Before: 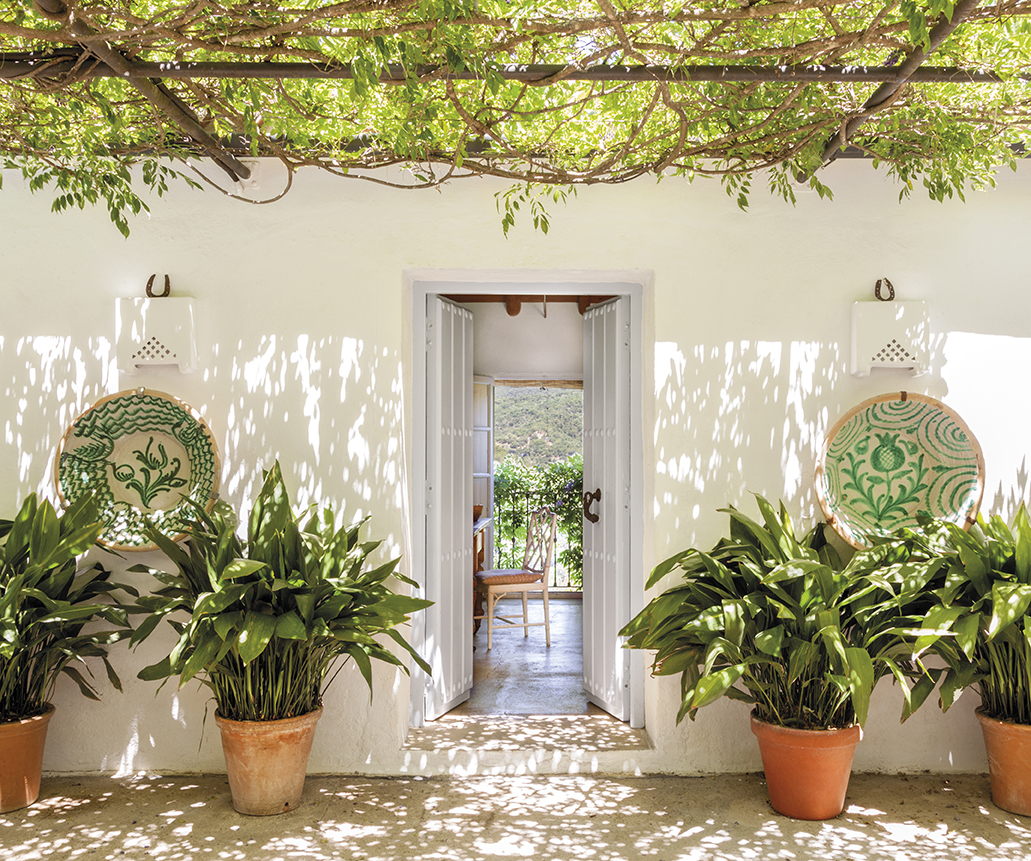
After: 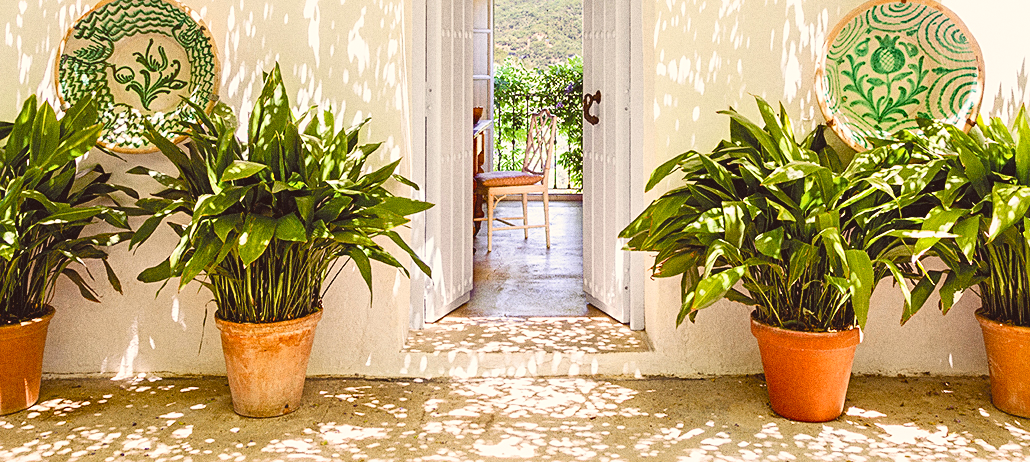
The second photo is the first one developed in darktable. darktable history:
contrast brightness saturation: contrast 0.2, brightness 0.16, saturation 0.22
grain: coarseness 9.61 ISO, strength 35.62%
sharpen: on, module defaults
white balance: red 0.925, blue 1.046
crop and rotate: top 46.237%
color correction: highlights a* 10.21, highlights b* 9.79, shadows a* 8.61, shadows b* 7.88, saturation 0.8
color balance rgb: shadows lift › chroma 3%, shadows lift › hue 280.8°, power › hue 330°, highlights gain › chroma 3%, highlights gain › hue 75.6°, global offset › luminance 0.7%, perceptual saturation grading › global saturation 20%, perceptual saturation grading › highlights -25%, perceptual saturation grading › shadows 50%, global vibrance 20.33%
